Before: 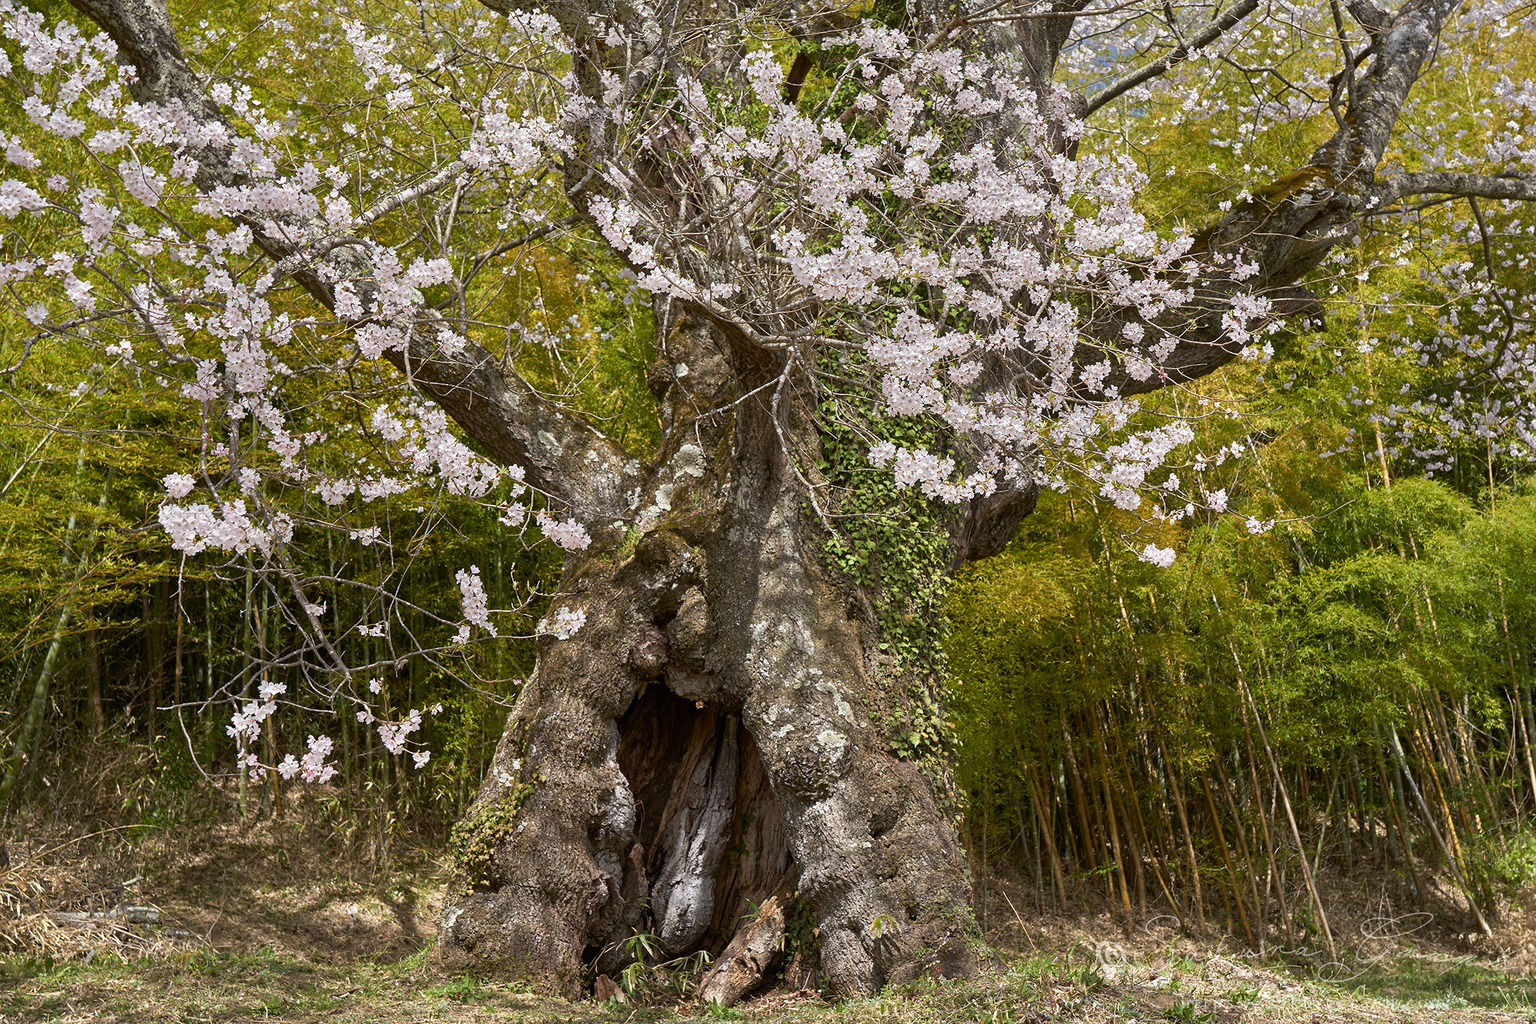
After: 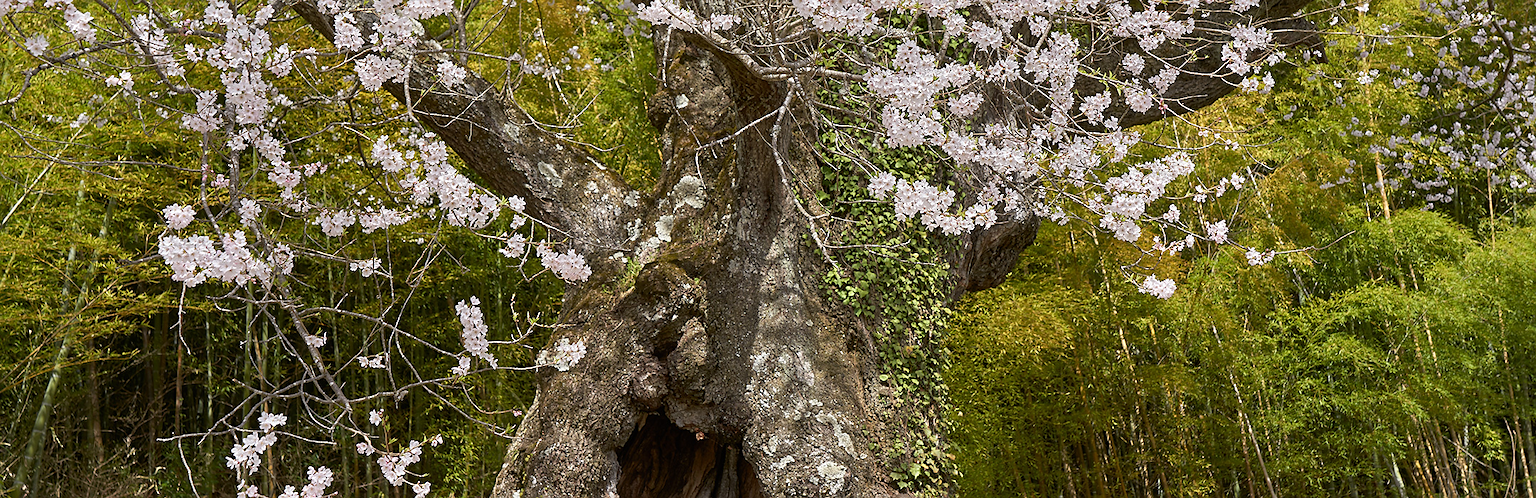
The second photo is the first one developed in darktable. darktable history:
crop and rotate: top 26.26%, bottom 25.002%
sharpen: radius 1.833, amount 0.406, threshold 1.607
